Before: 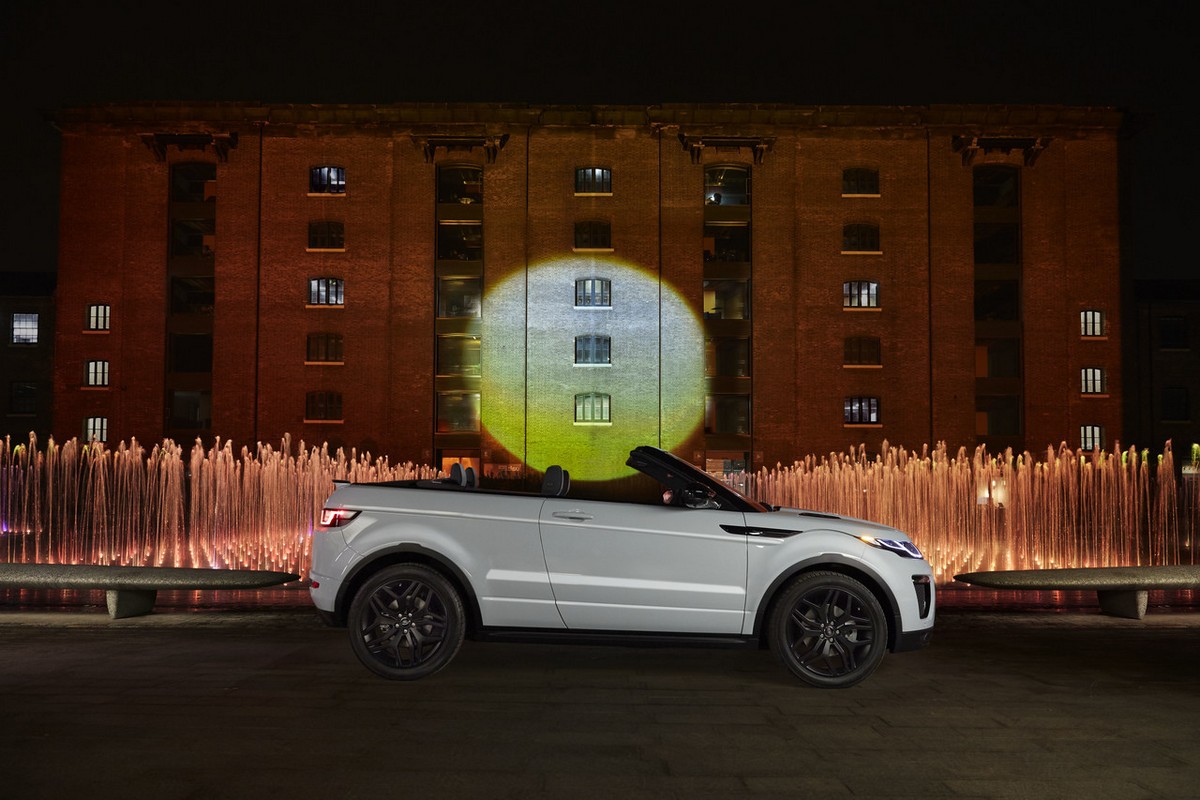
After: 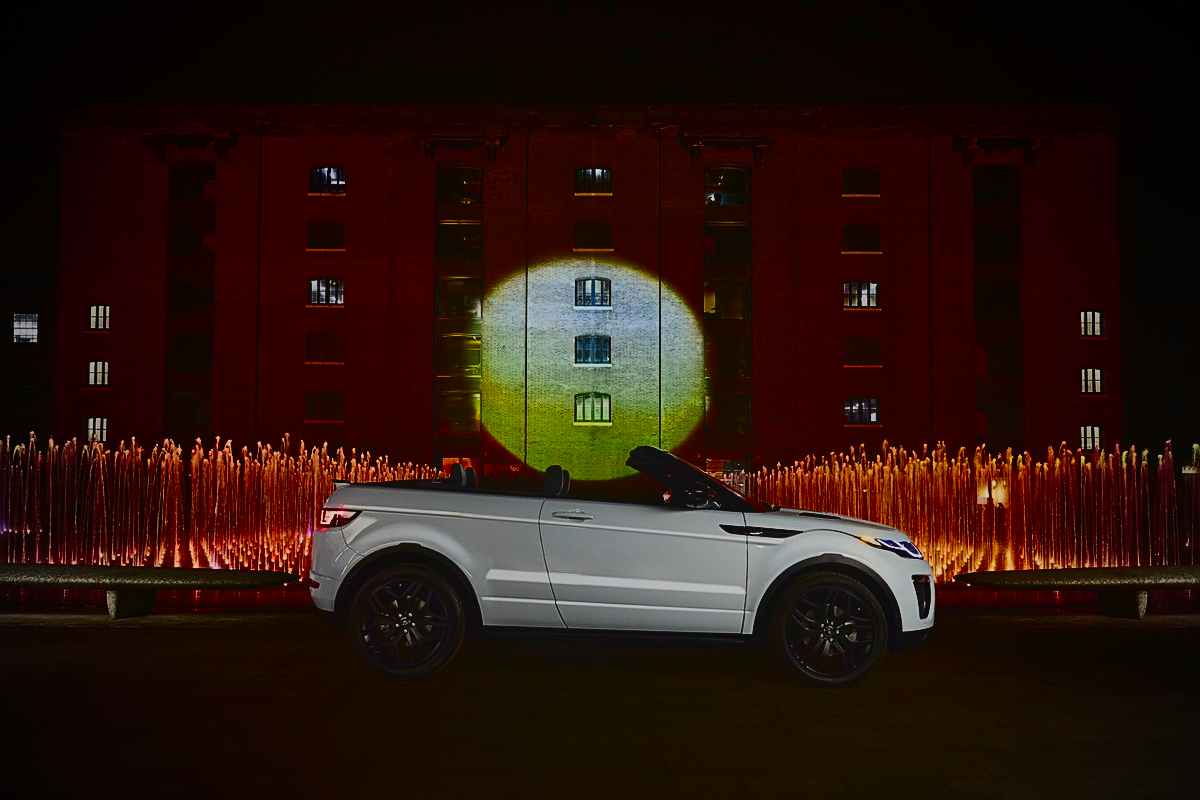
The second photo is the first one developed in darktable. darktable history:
vignetting: fall-off start 72.87%, brightness -0.445, saturation -0.691, unbound false
local contrast: detail 70%
contrast brightness saturation: contrast 0.326, brightness -0.077, saturation 0.174
sharpen: amount 0.492
color balance rgb: power › hue 328.39°, perceptual saturation grading › global saturation 25.161%, perceptual brilliance grading › global brilliance 14.47%, perceptual brilliance grading › shadows -35.242%, global vibrance -7.676%, contrast -12.728%, saturation formula JzAzBz (2021)
